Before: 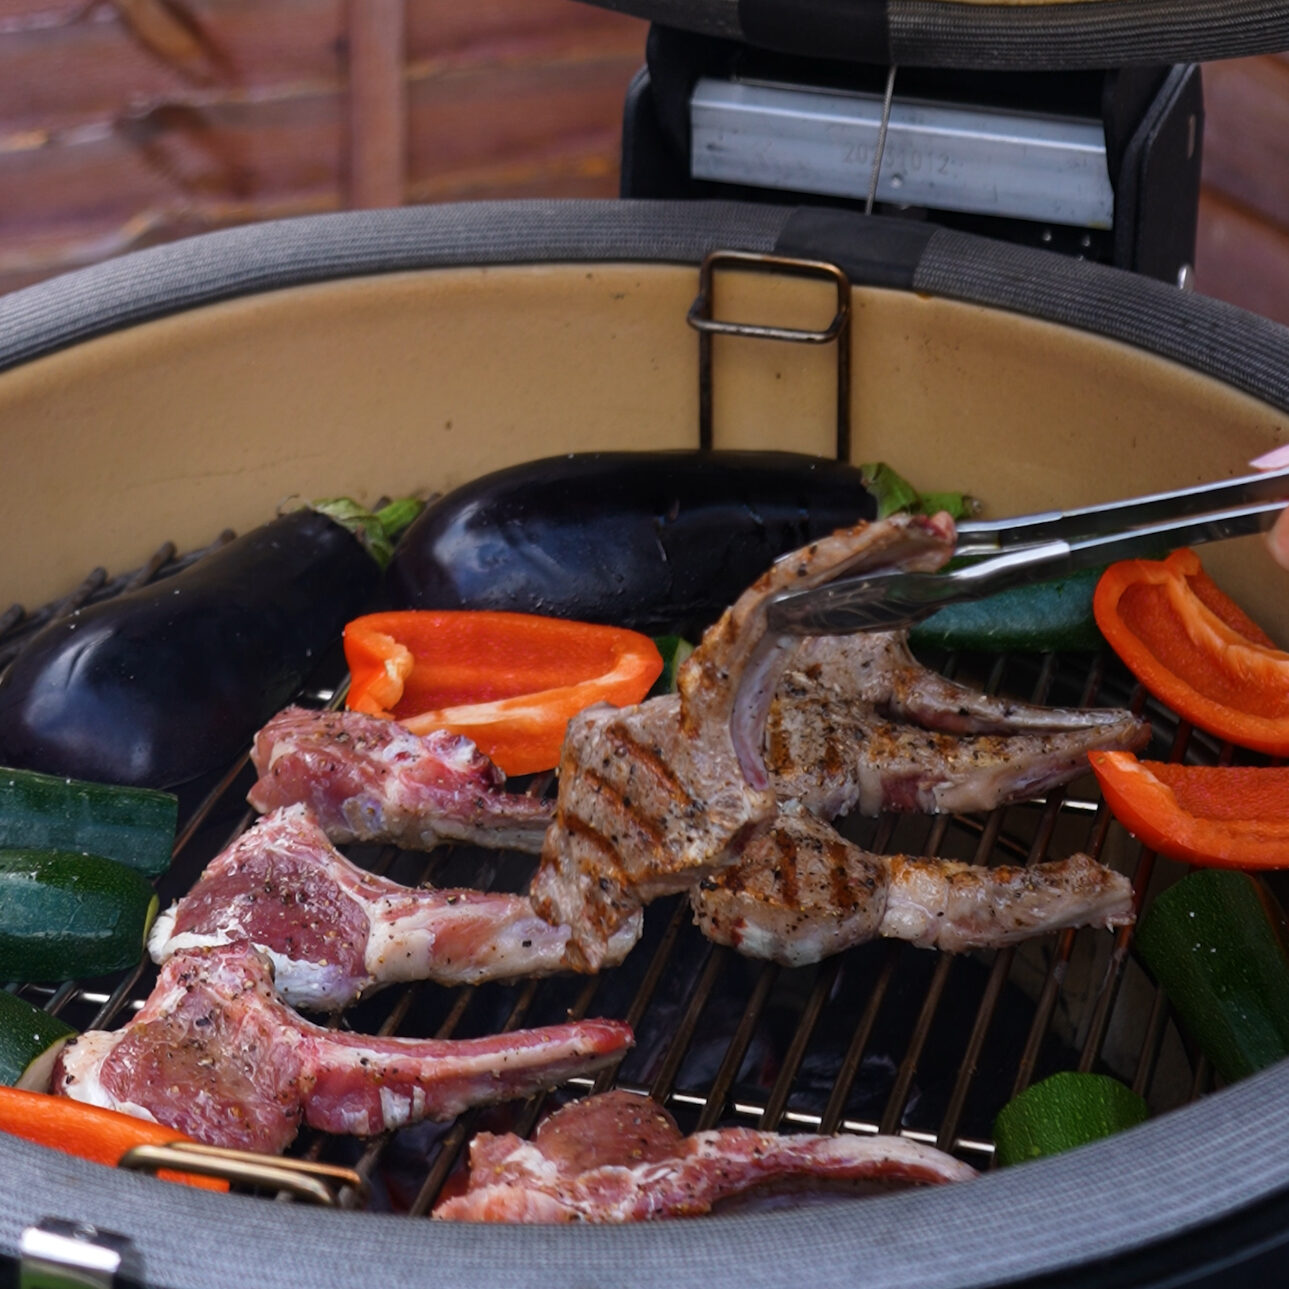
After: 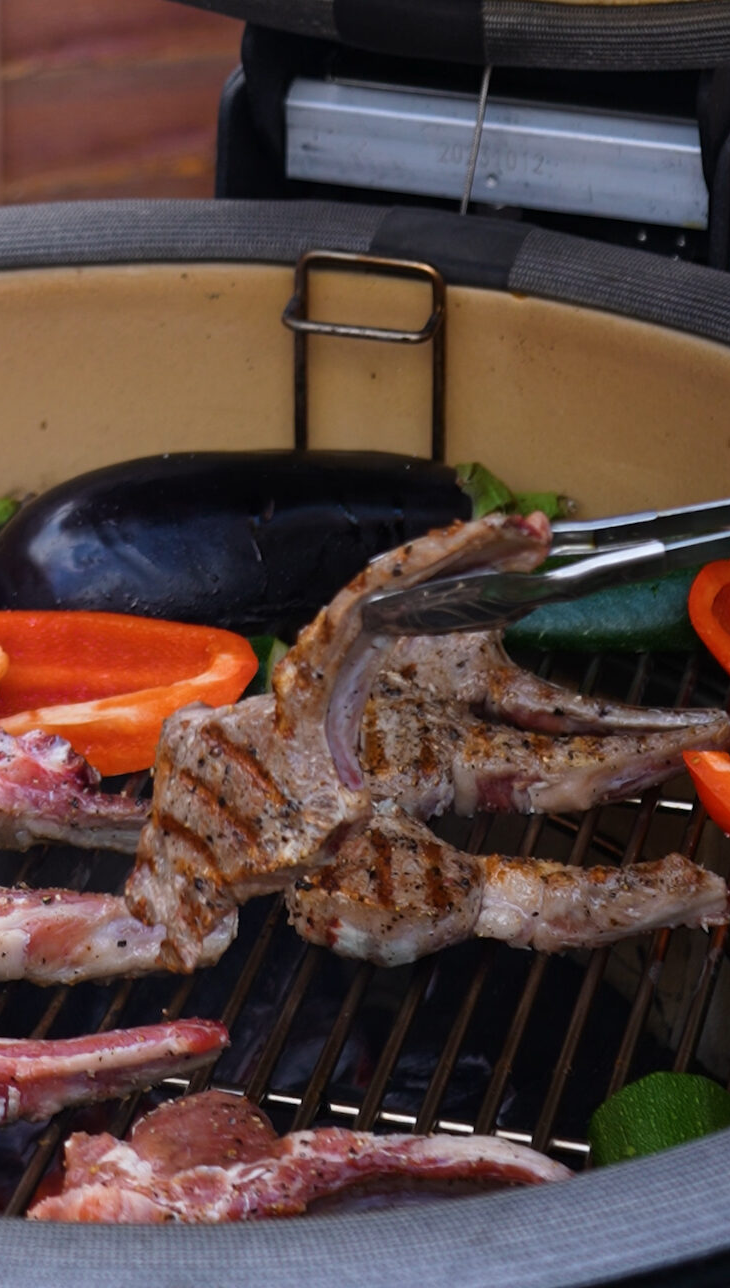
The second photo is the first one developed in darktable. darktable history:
crop: left 31.453%, top 0.018%, right 11.899%
